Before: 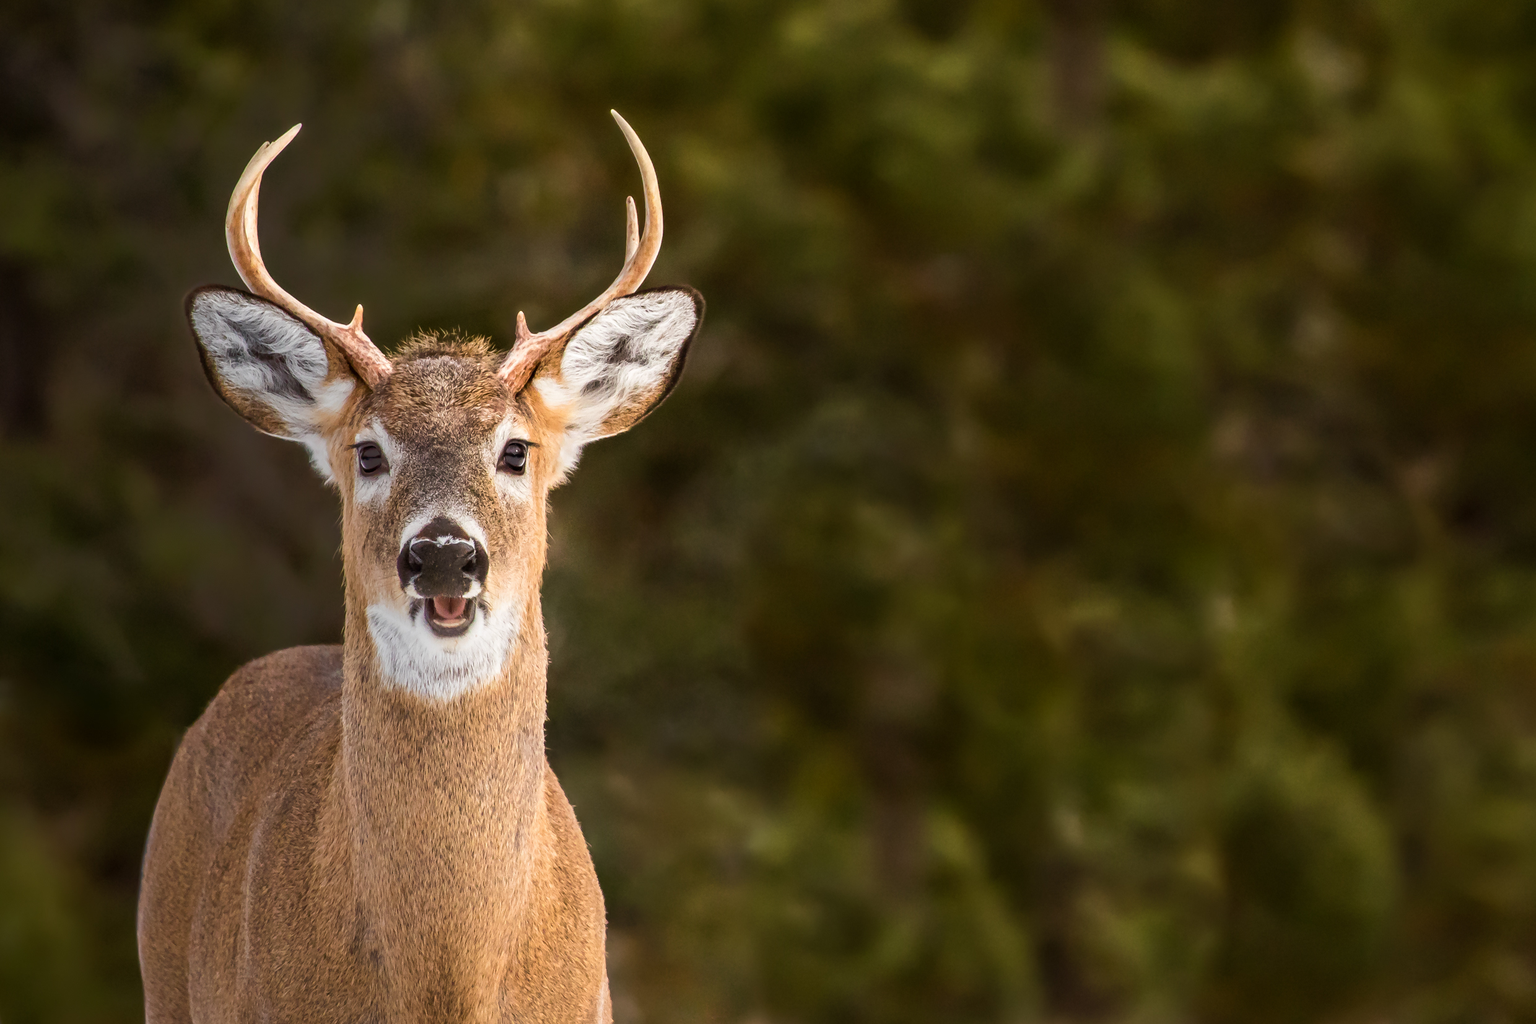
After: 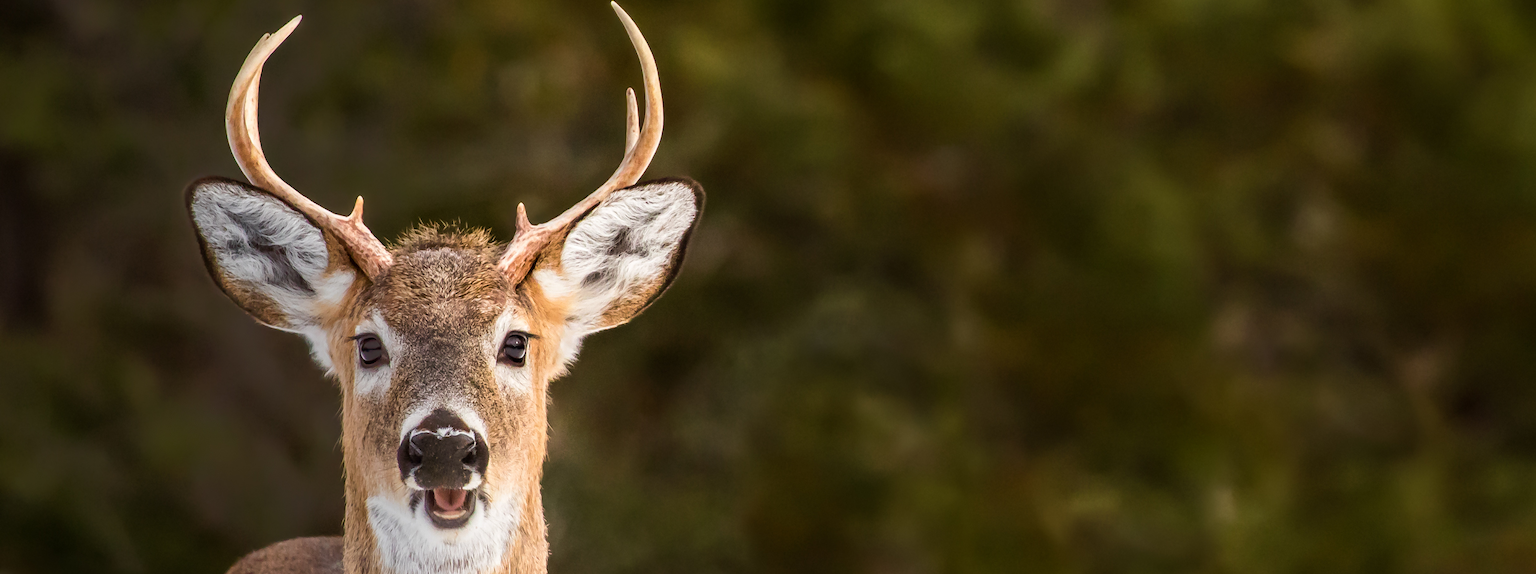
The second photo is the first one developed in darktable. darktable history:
crop and rotate: top 10.605%, bottom 33.274%
rotate and perspective: crop left 0, crop top 0
